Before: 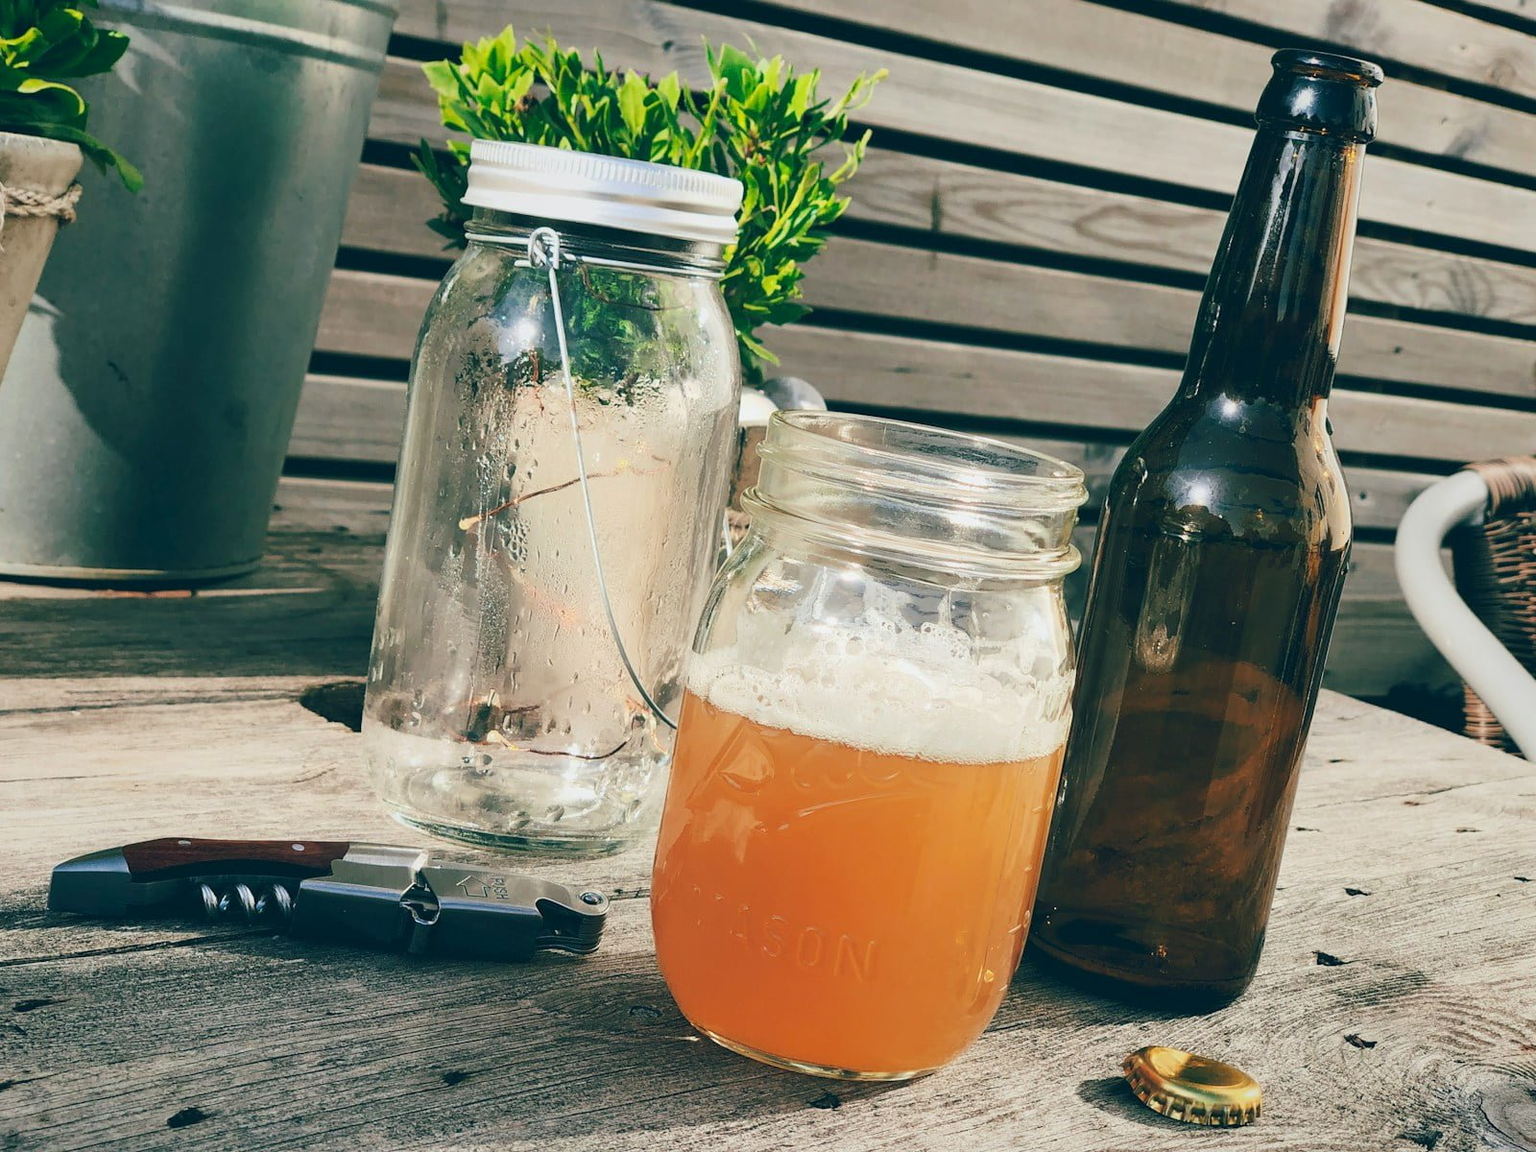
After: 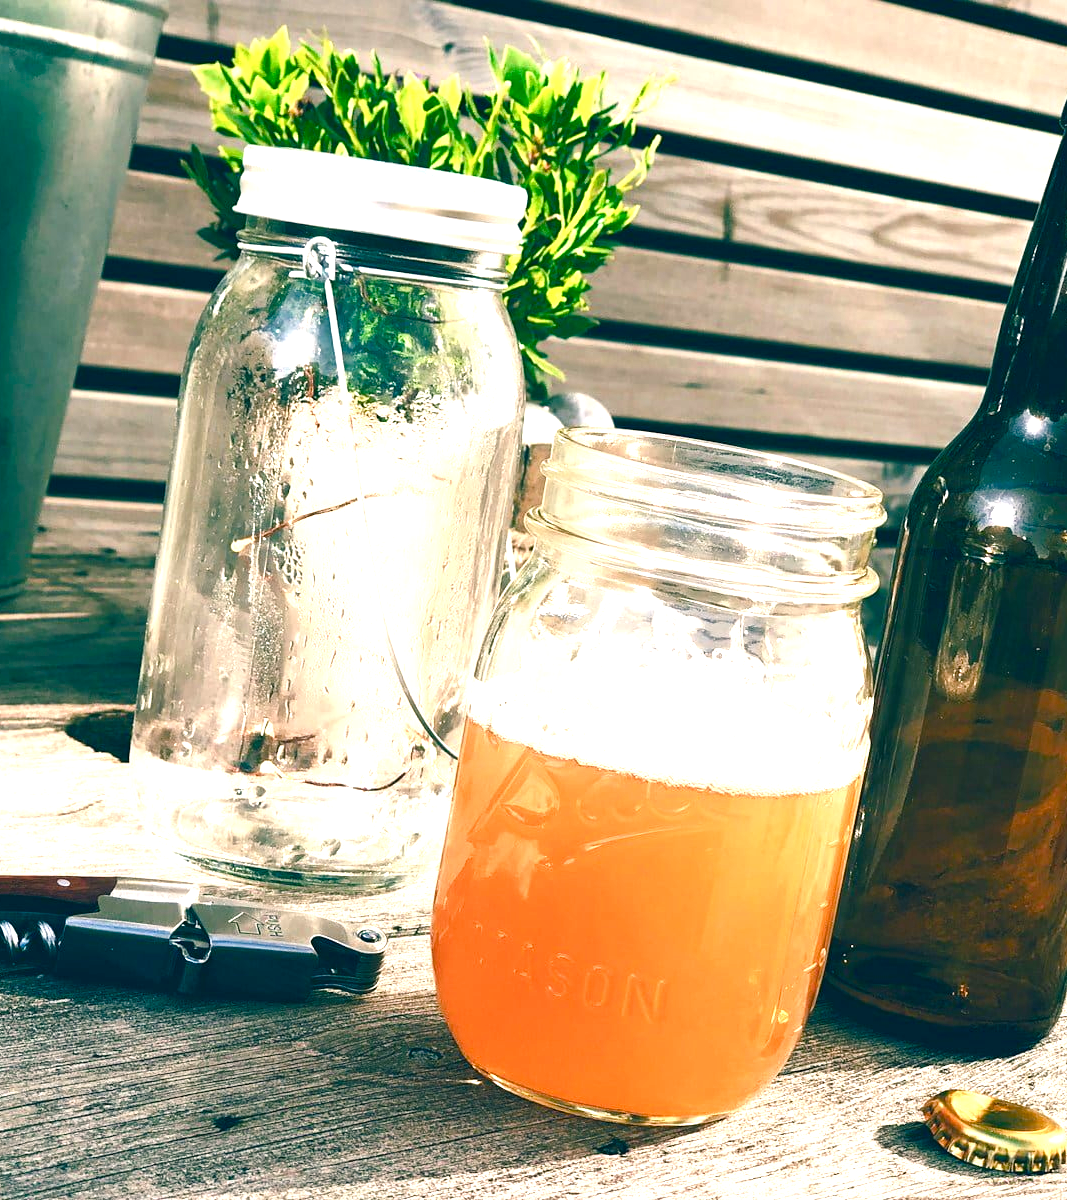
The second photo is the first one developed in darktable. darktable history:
crop and rotate: left 15.446%, right 17.836%
color balance rgb: shadows lift › chroma 1%, shadows lift › hue 217.2°, power › hue 310.8°, highlights gain › chroma 2%, highlights gain › hue 44.4°, global offset › luminance 0.25%, global offset › hue 171.6°, perceptual saturation grading › global saturation 14.09%, perceptual saturation grading › highlights -30%, perceptual saturation grading › shadows 50.67%, global vibrance 25%, contrast 20%
exposure: exposure 0.722 EV, compensate highlight preservation false
